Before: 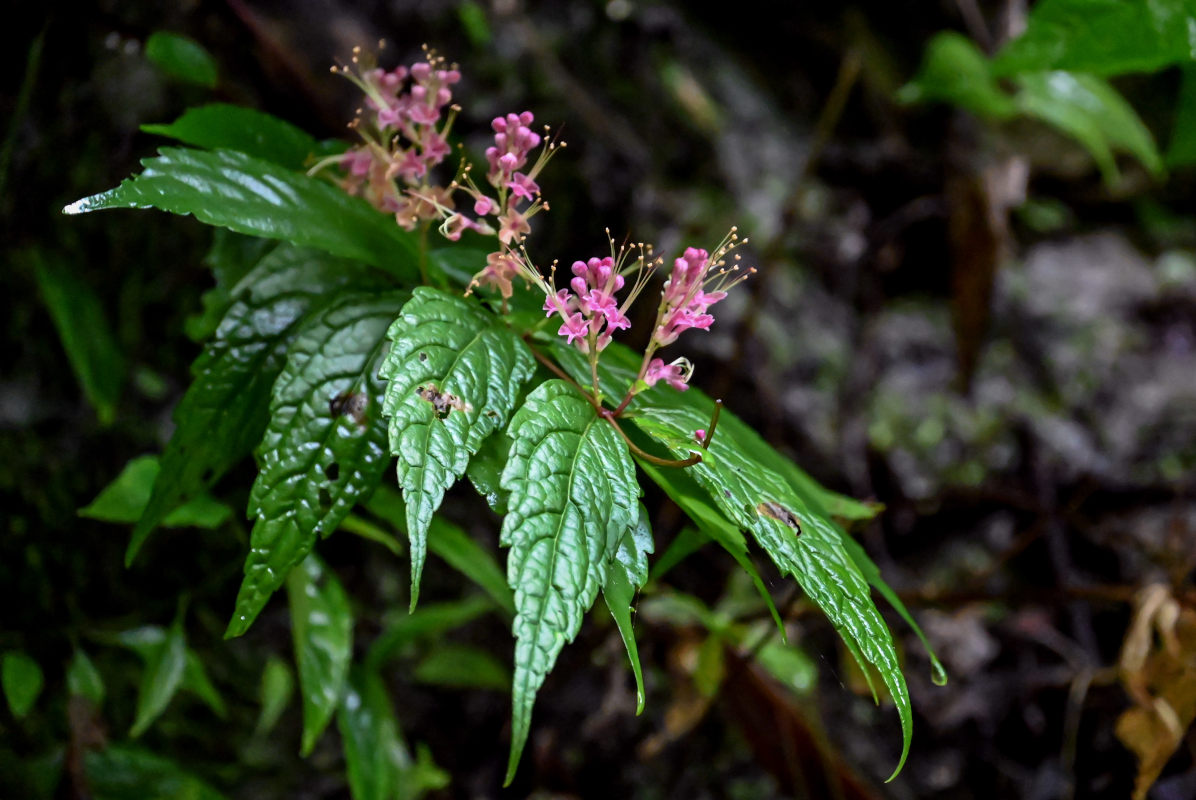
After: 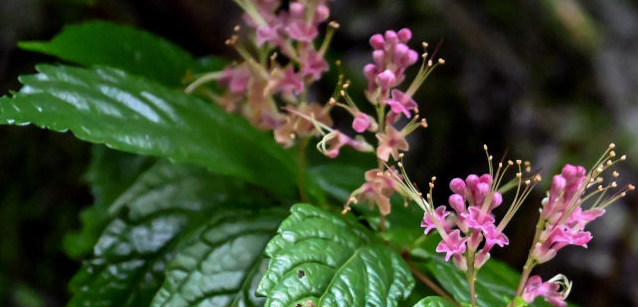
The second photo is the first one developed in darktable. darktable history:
crop: left 10.227%, top 10.474%, right 36.37%, bottom 51.054%
